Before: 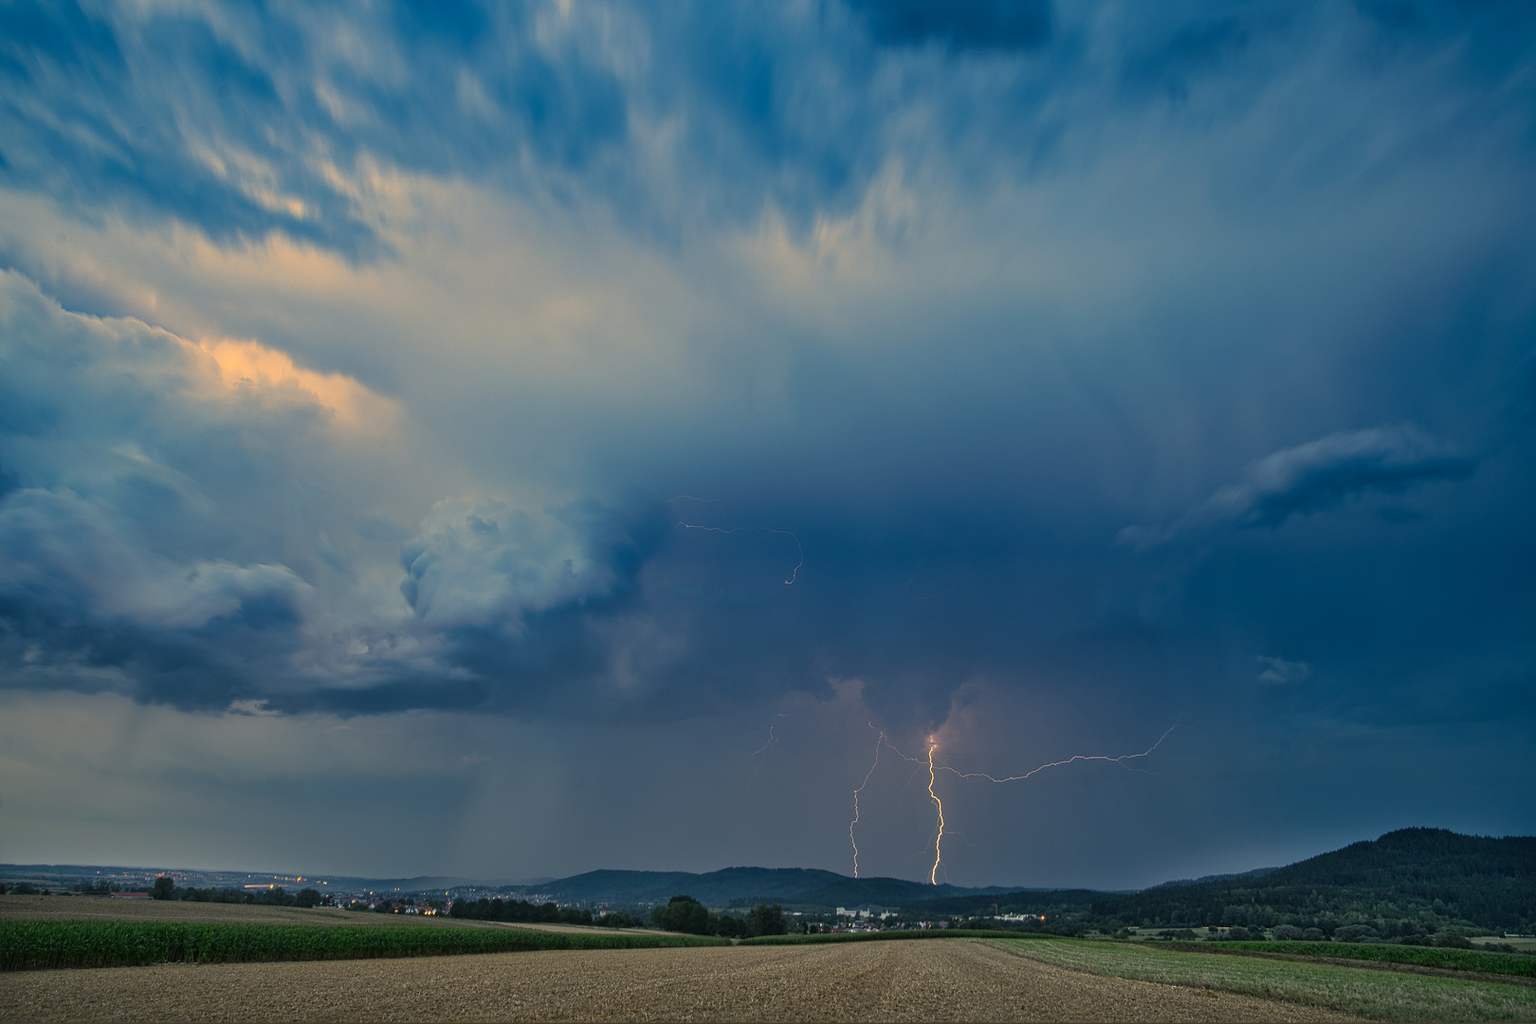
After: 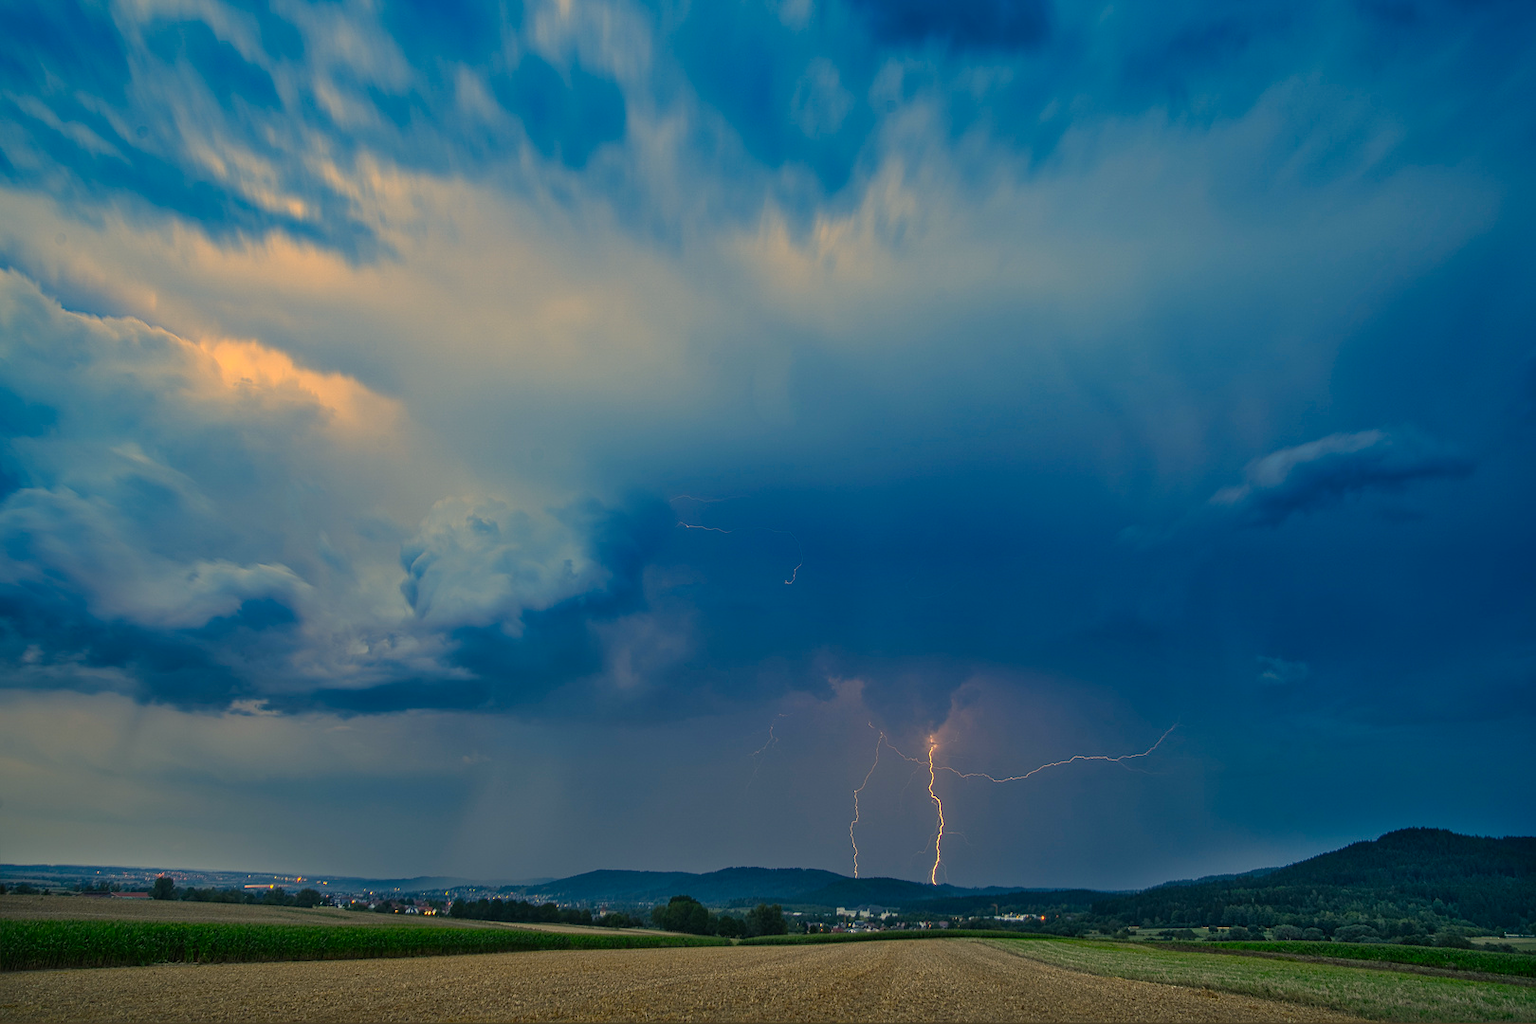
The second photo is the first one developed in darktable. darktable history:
color balance rgb: highlights gain › chroma 3.053%, highlights gain › hue 71.9°, linear chroma grading › global chroma 9.009%, perceptual saturation grading › global saturation 20%, perceptual saturation grading › highlights -25.131%, perceptual saturation grading › shadows 25.208%, global vibrance 9.915%
